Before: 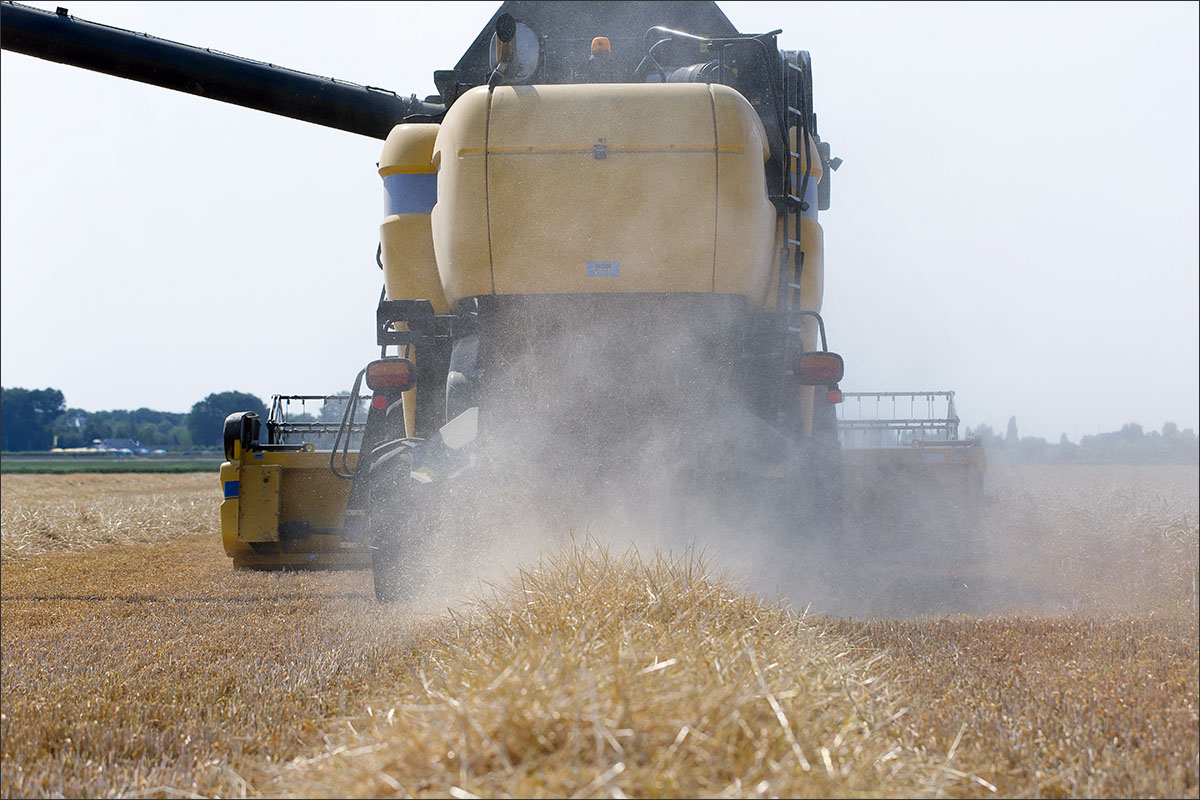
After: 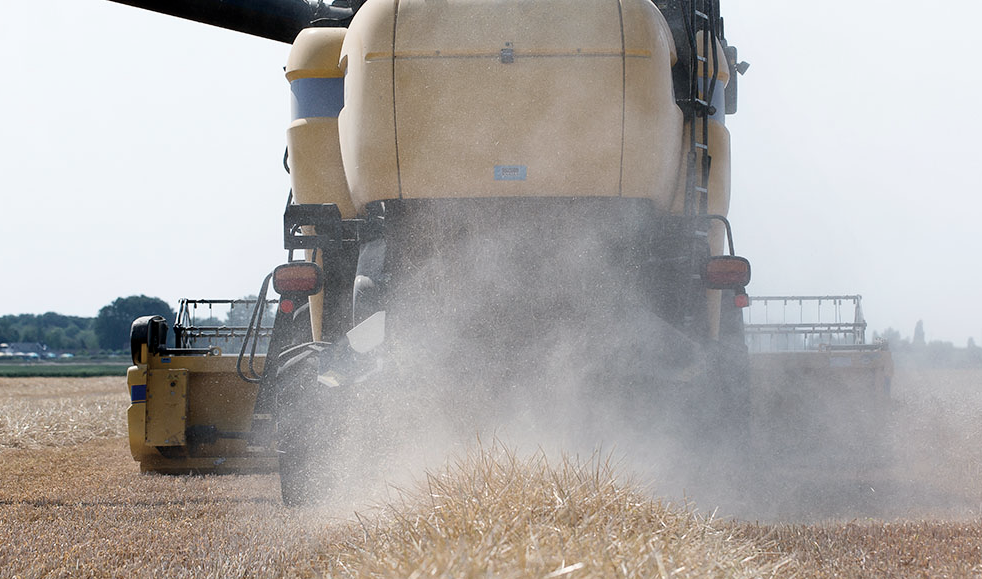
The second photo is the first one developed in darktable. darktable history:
crop: left 7.78%, top 12.017%, right 10.344%, bottom 15.484%
contrast brightness saturation: contrast 0.103, saturation -0.379
